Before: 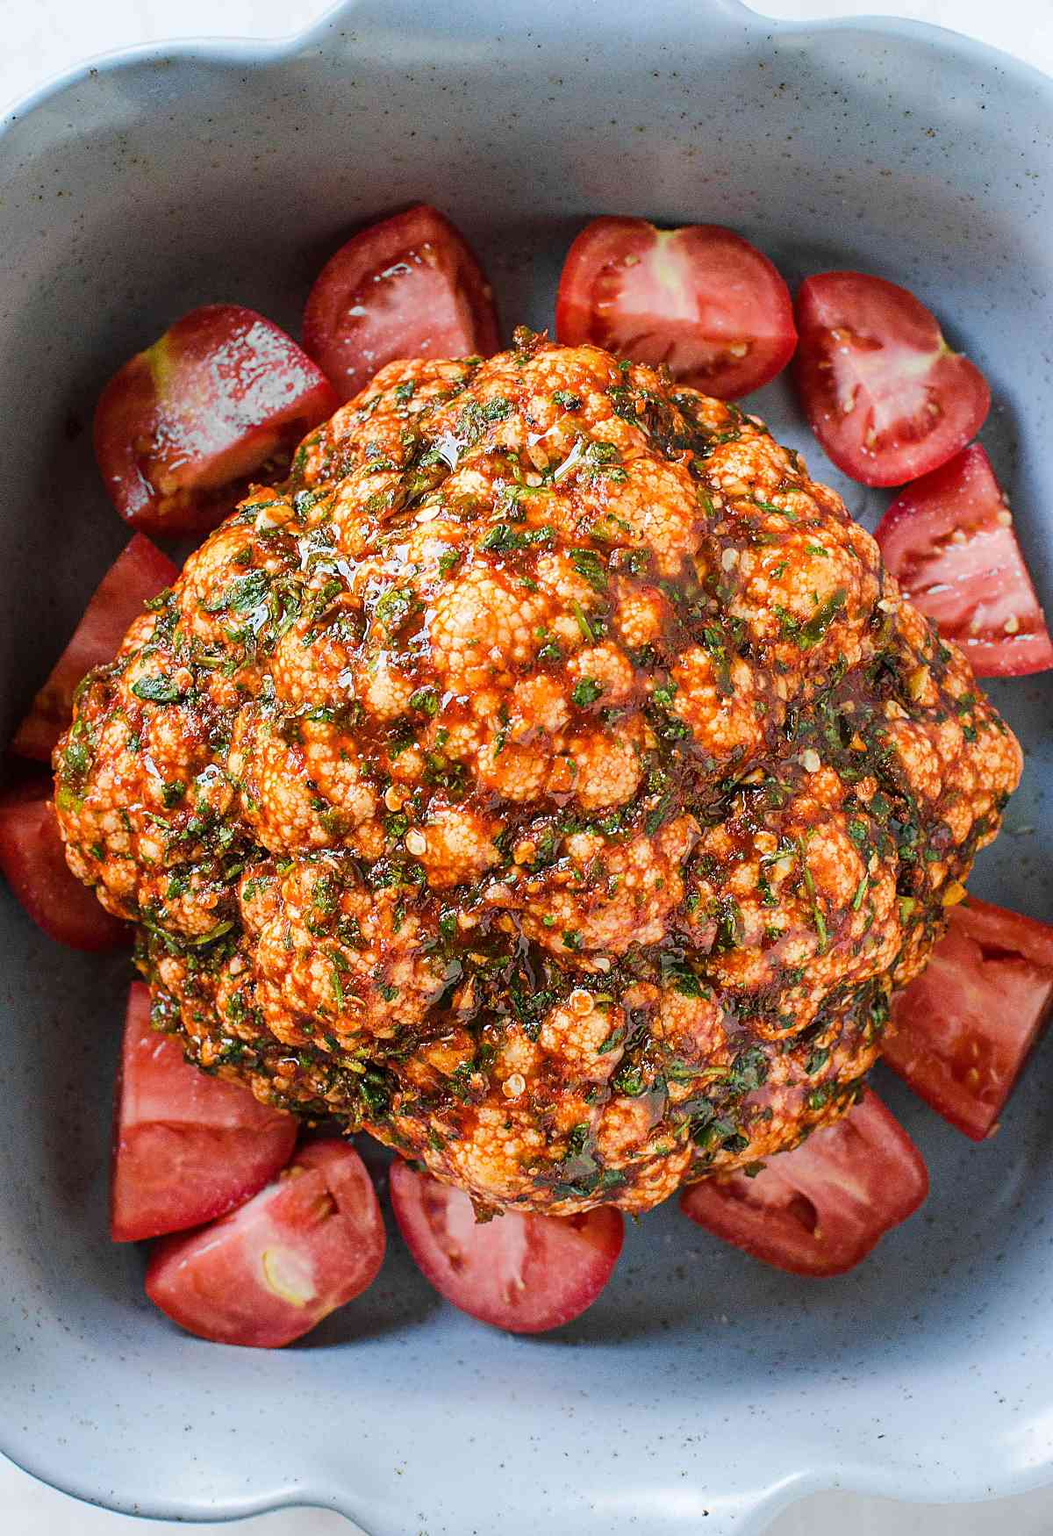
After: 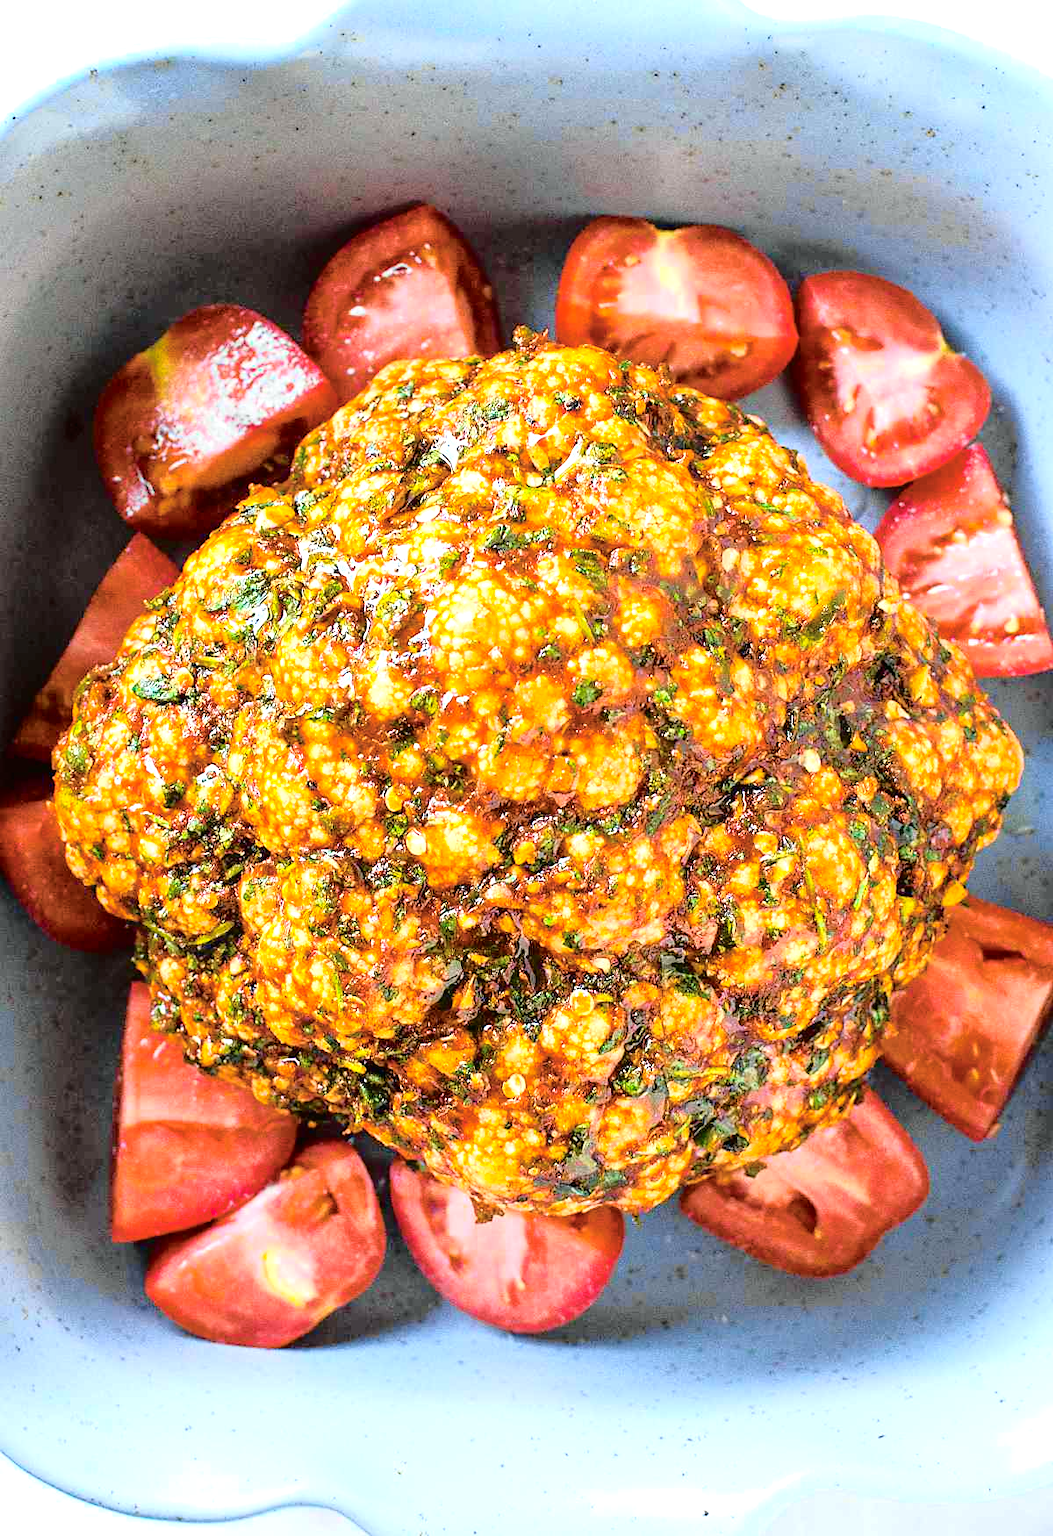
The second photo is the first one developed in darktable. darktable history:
exposure: exposure 0.943 EV, compensate highlight preservation false
color balance rgb: perceptual saturation grading › global saturation 25%, global vibrance 20%
tone curve: curves: ch0 [(0.014, 0.013) (0.088, 0.043) (0.208, 0.176) (0.257, 0.267) (0.406, 0.483) (0.489, 0.556) (0.667, 0.73) (0.793, 0.851) (0.994, 0.974)]; ch1 [(0, 0) (0.161, 0.092) (0.35, 0.33) (0.392, 0.392) (0.457, 0.467) (0.505, 0.497) (0.537, 0.518) (0.553, 0.53) (0.58, 0.567) (0.739, 0.697) (1, 1)]; ch2 [(0, 0) (0.346, 0.362) (0.448, 0.419) (0.502, 0.499) (0.533, 0.517) (0.556, 0.533) (0.629, 0.619) (0.717, 0.678) (1, 1)], color space Lab, independent channels, preserve colors none
